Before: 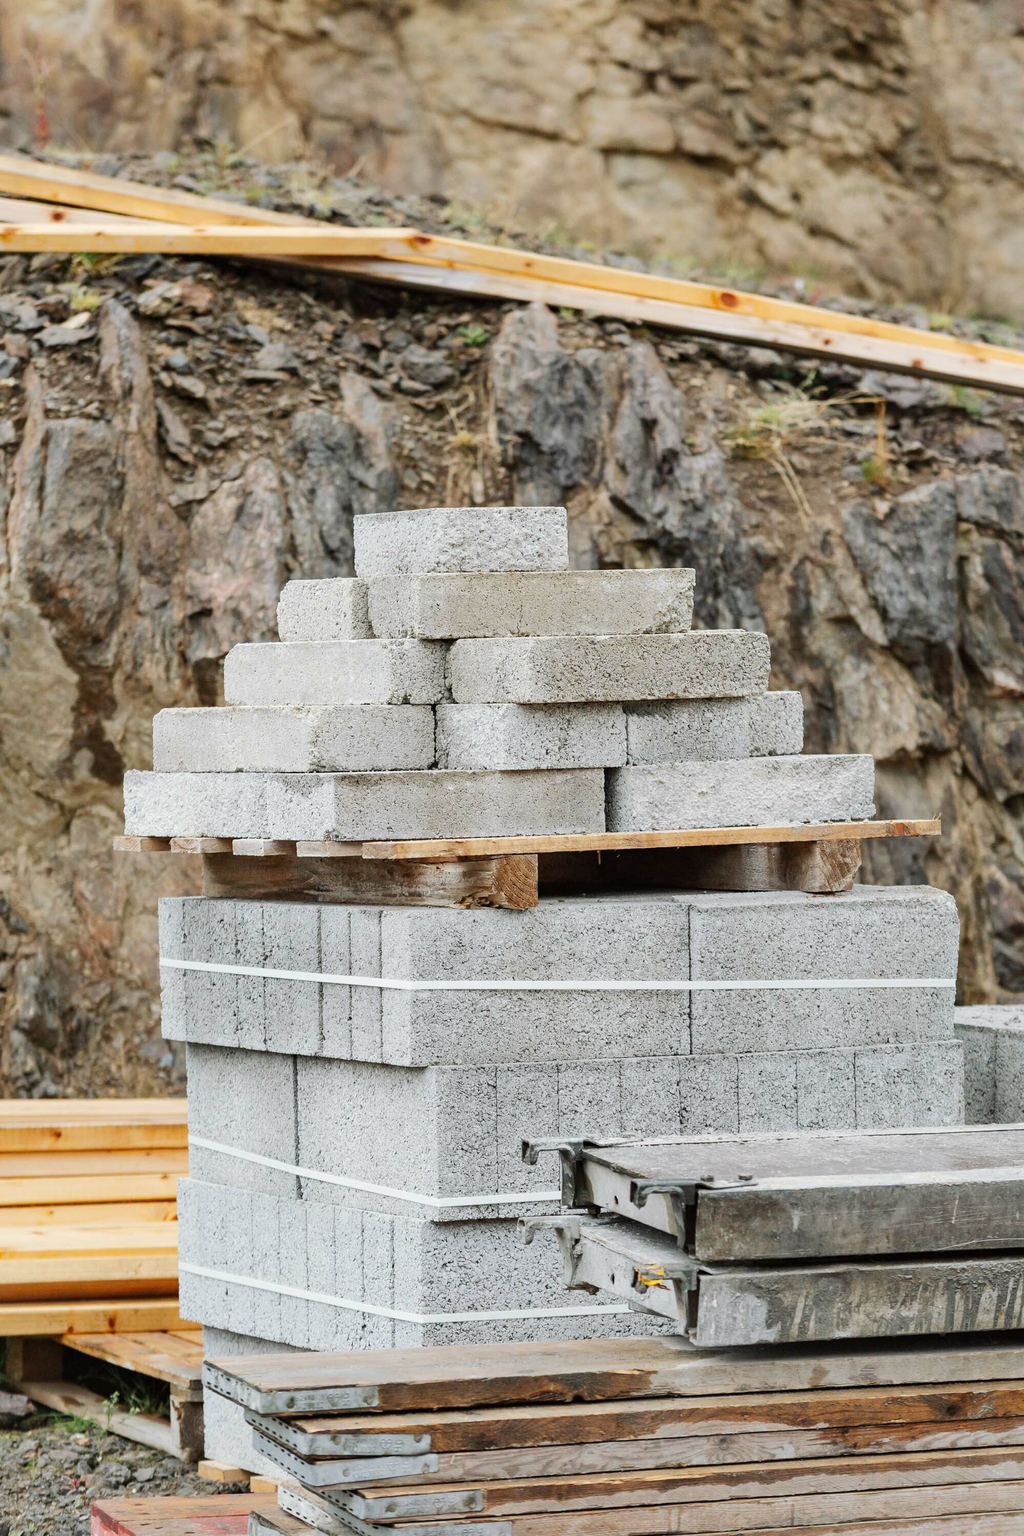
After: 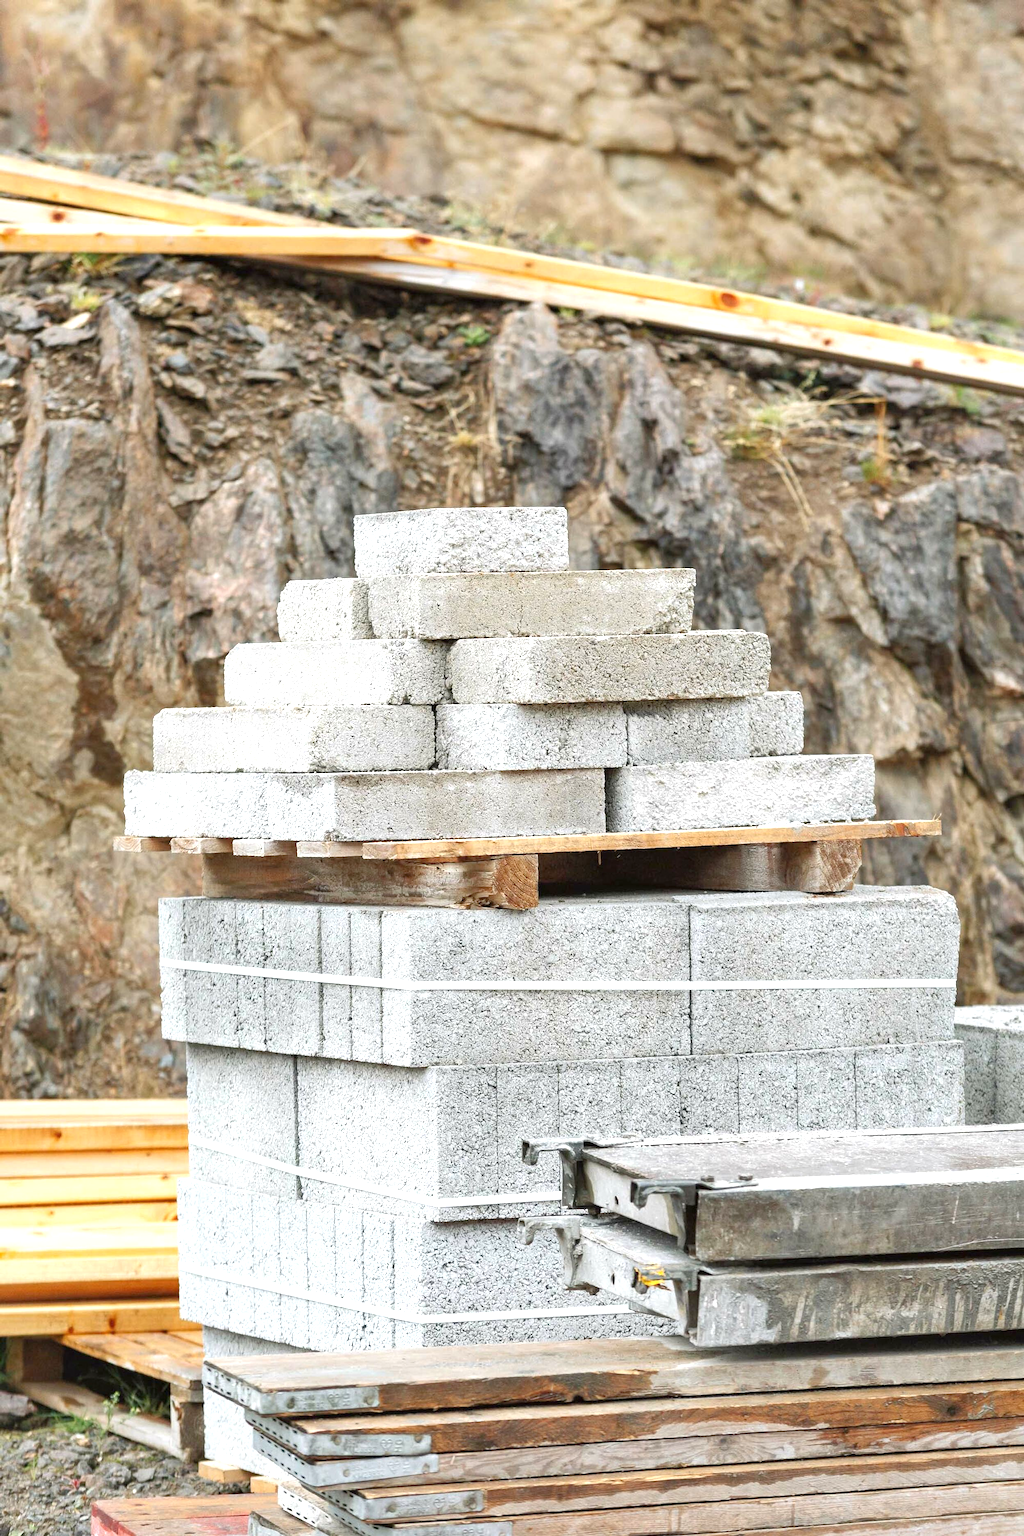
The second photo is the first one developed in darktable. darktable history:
exposure: black level correction 0, exposure 1.001 EV, compensate highlight preservation false
tone equalizer: -8 EV 0.232 EV, -7 EV 0.396 EV, -6 EV 0.382 EV, -5 EV 0.226 EV, -3 EV -0.265 EV, -2 EV -0.391 EV, -1 EV -0.436 EV, +0 EV -0.254 EV, edges refinement/feathering 500, mask exposure compensation -1.57 EV, preserve details no
